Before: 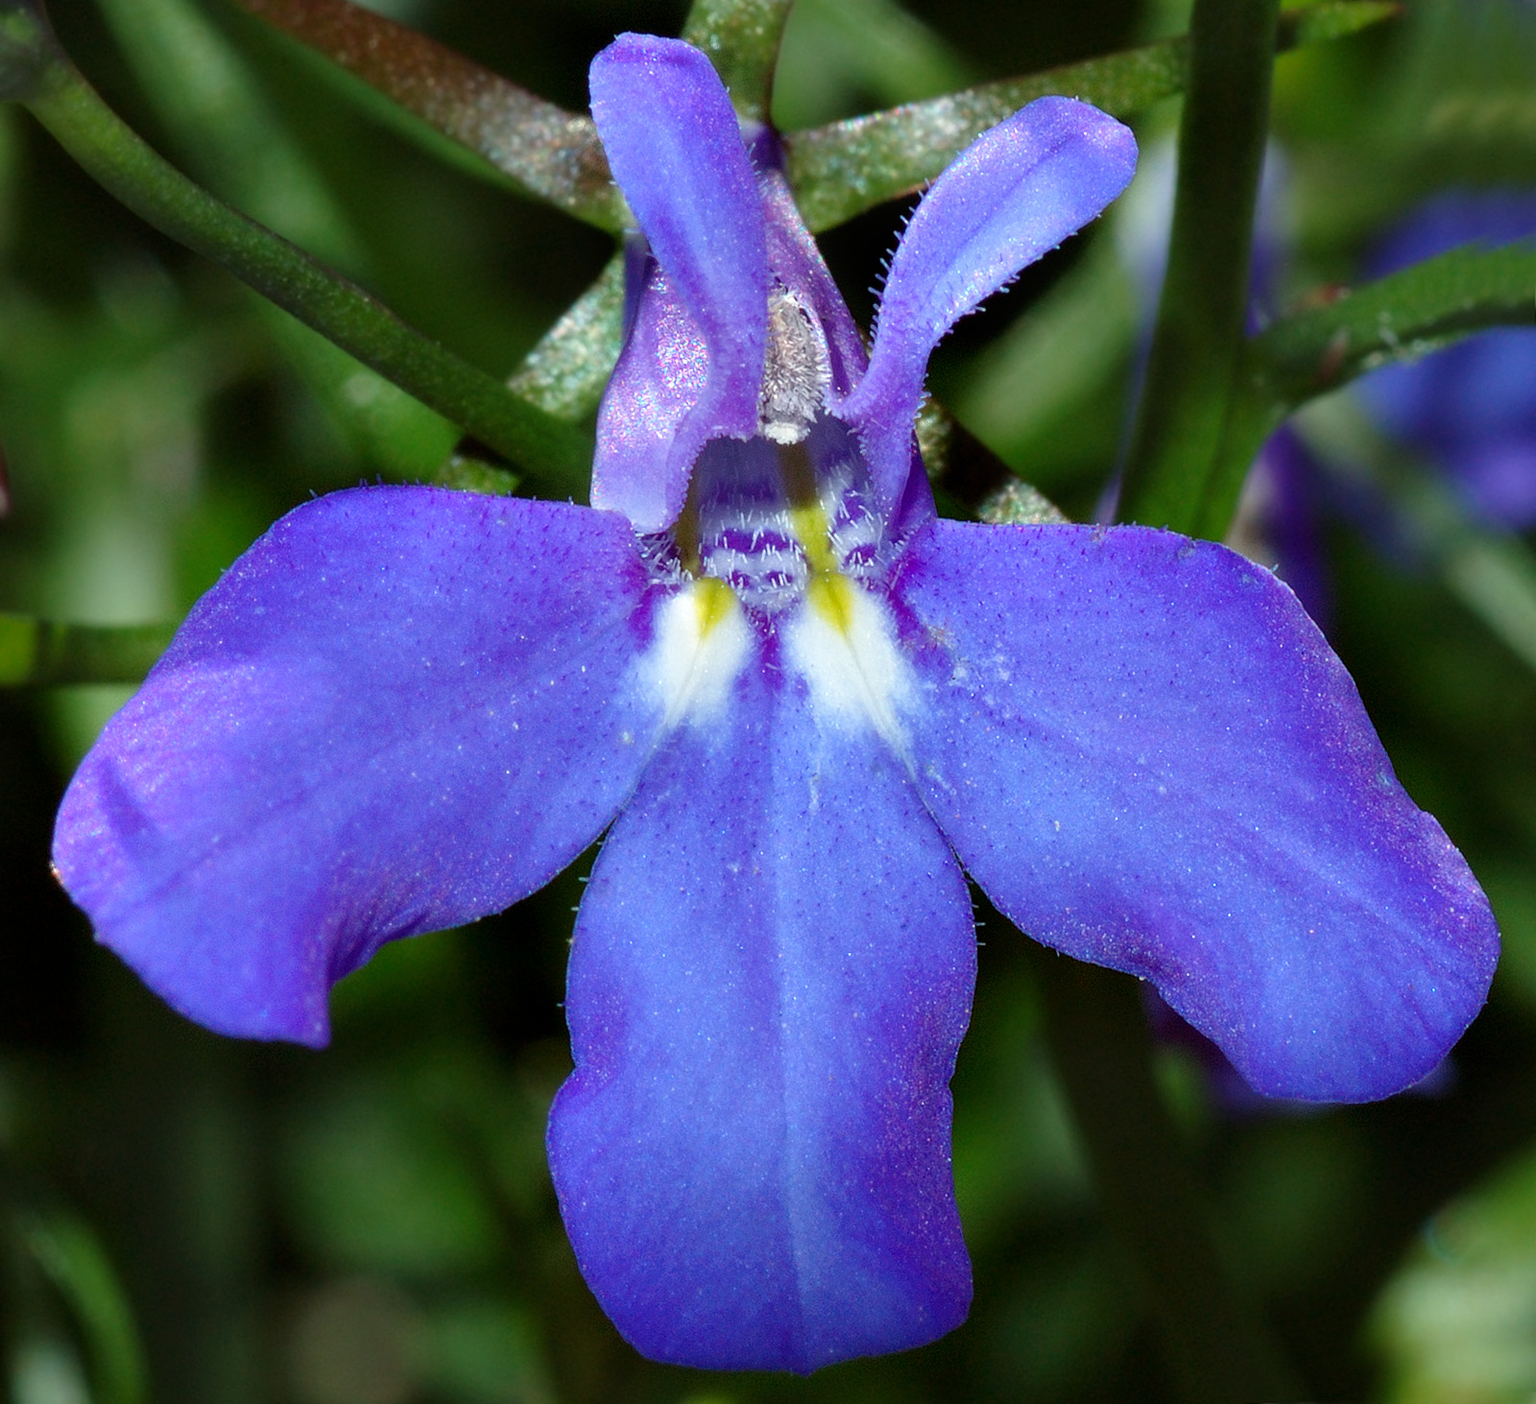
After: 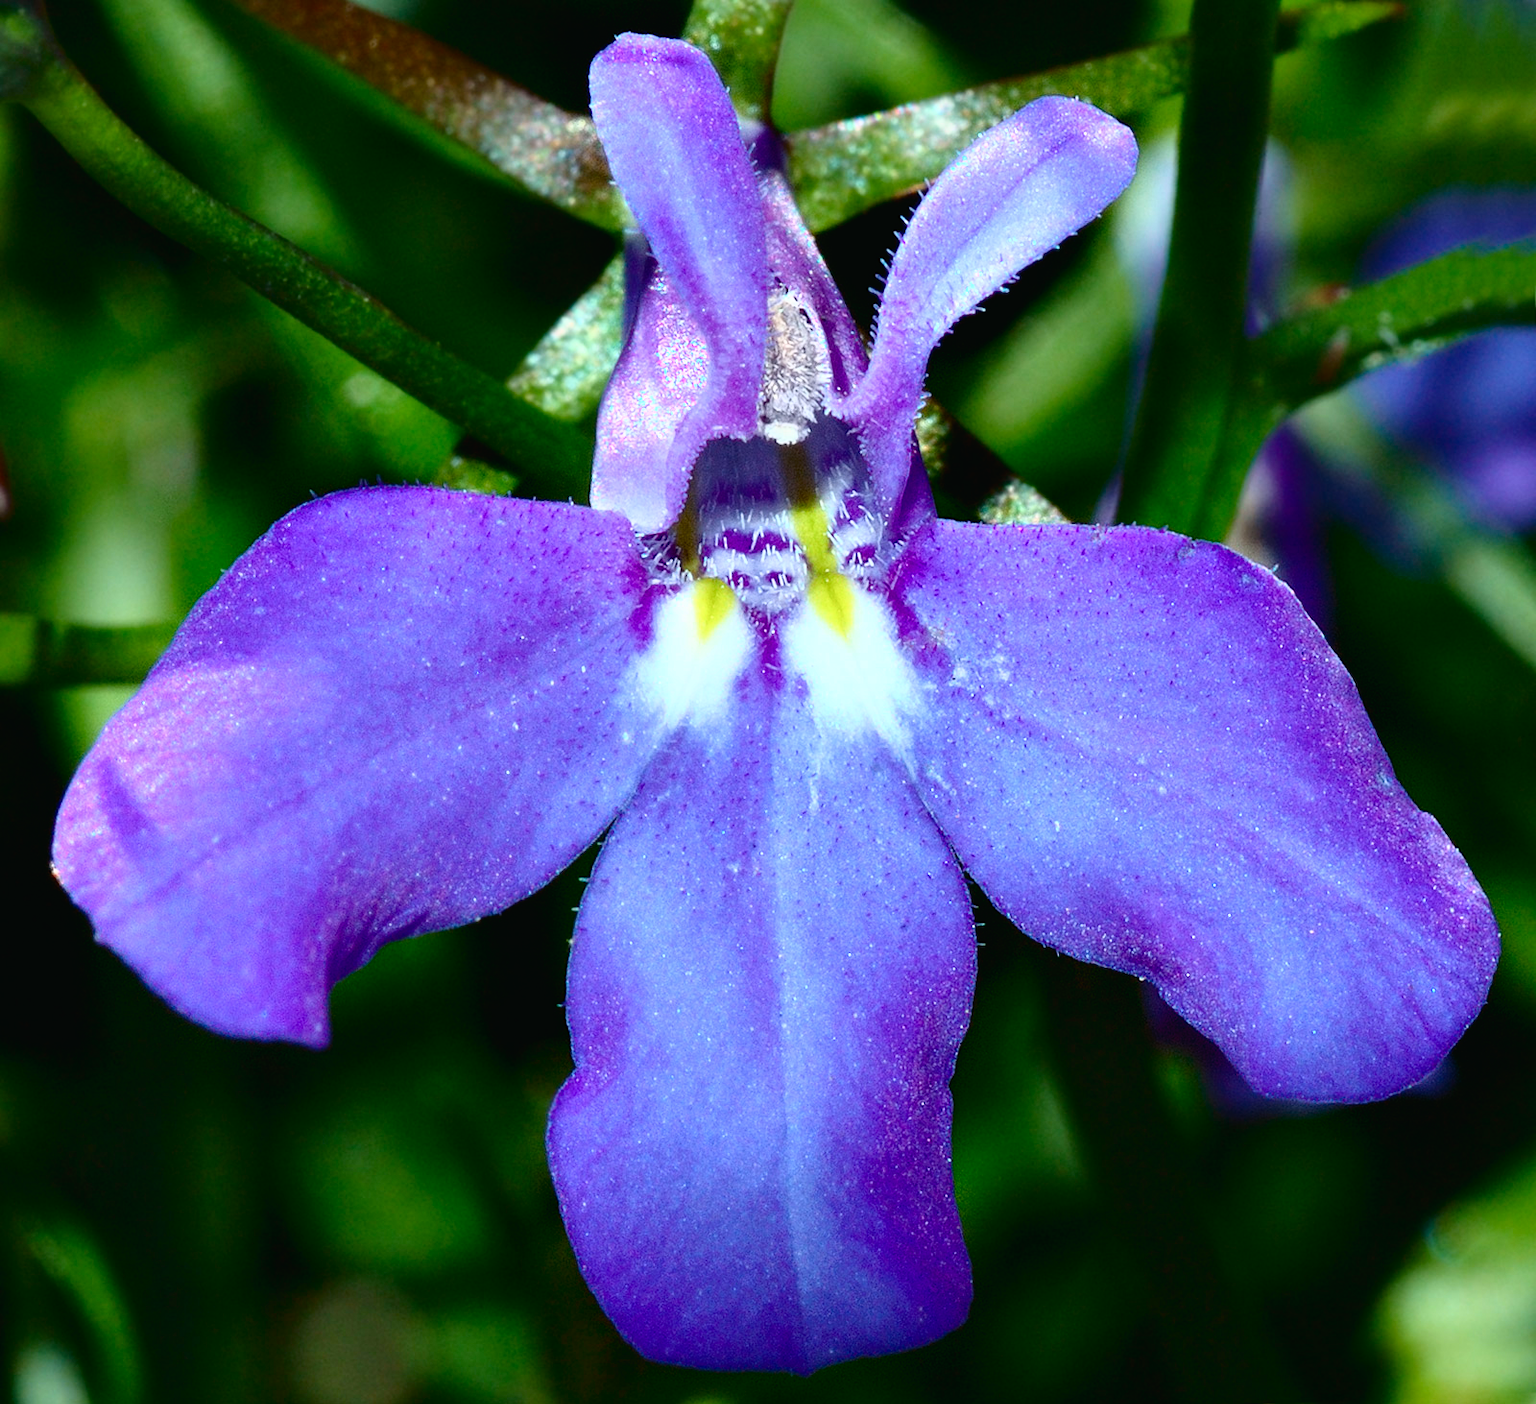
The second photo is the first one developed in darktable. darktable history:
tone curve: curves: ch0 [(0, 0.018) (0.162, 0.128) (0.434, 0.478) (0.667, 0.785) (0.819, 0.943) (1, 0.991)]; ch1 [(0, 0) (0.402, 0.36) (0.476, 0.449) (0.506, 0.505) (0.523, 0.518) (0.582, 0.586) (0.641, 0.668) (0.7, 0.741) (1, 1)]; ch2 [(0, 0) (0.416, 0.403) (0.483, 0.472) (0.503, 0.505) (0.521, 0.519) (0.547, 0.561) (0.597, 0.643) (0.699, 0.759) (0.997, 0.858)], color space Lab, independent channels
